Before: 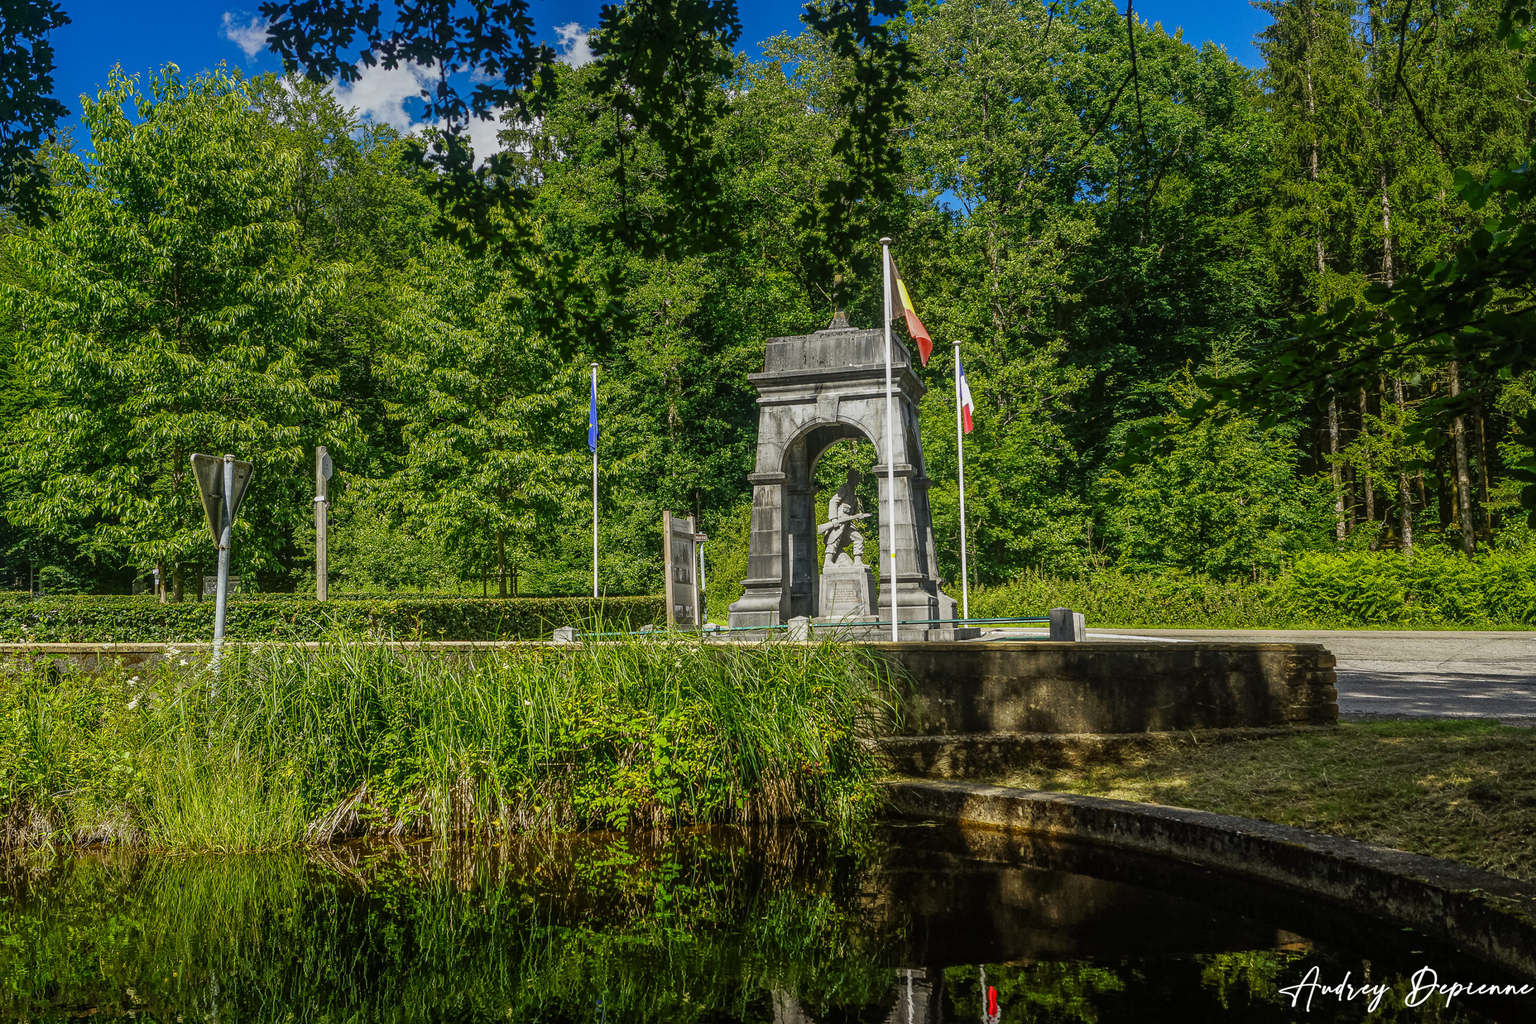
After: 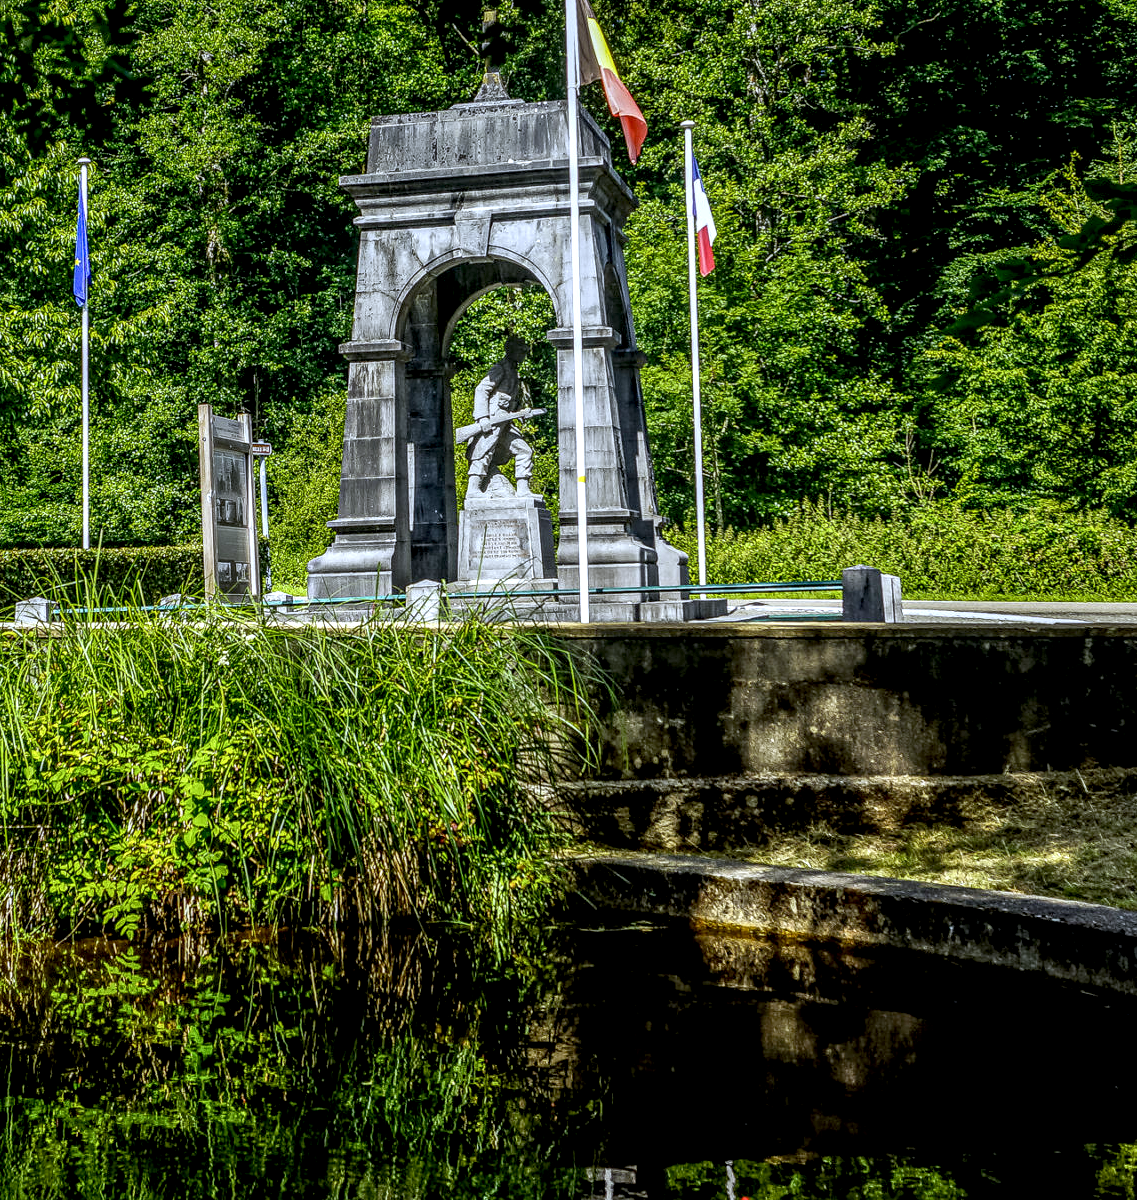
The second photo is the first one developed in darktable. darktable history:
white balance: red 0.948, green 1.02, blue 1.176
local contrast: highlights 60%, shadows 60%, detail 160%
crop: left 35.432%, top 26.233%, right 20.145%, bottom 3.432%
exposure: black level correction 0.01, exposure 0.011 EV, compensate highlight preservation false
